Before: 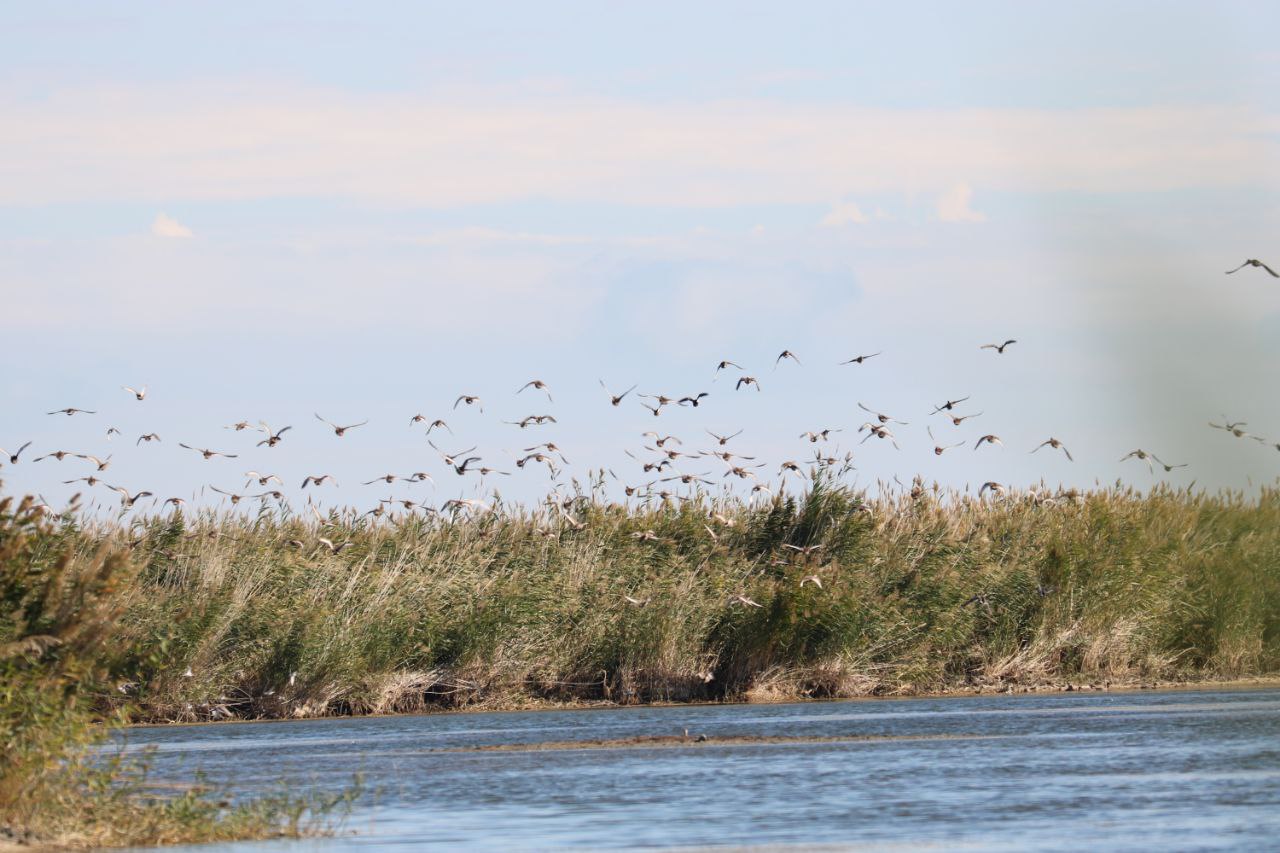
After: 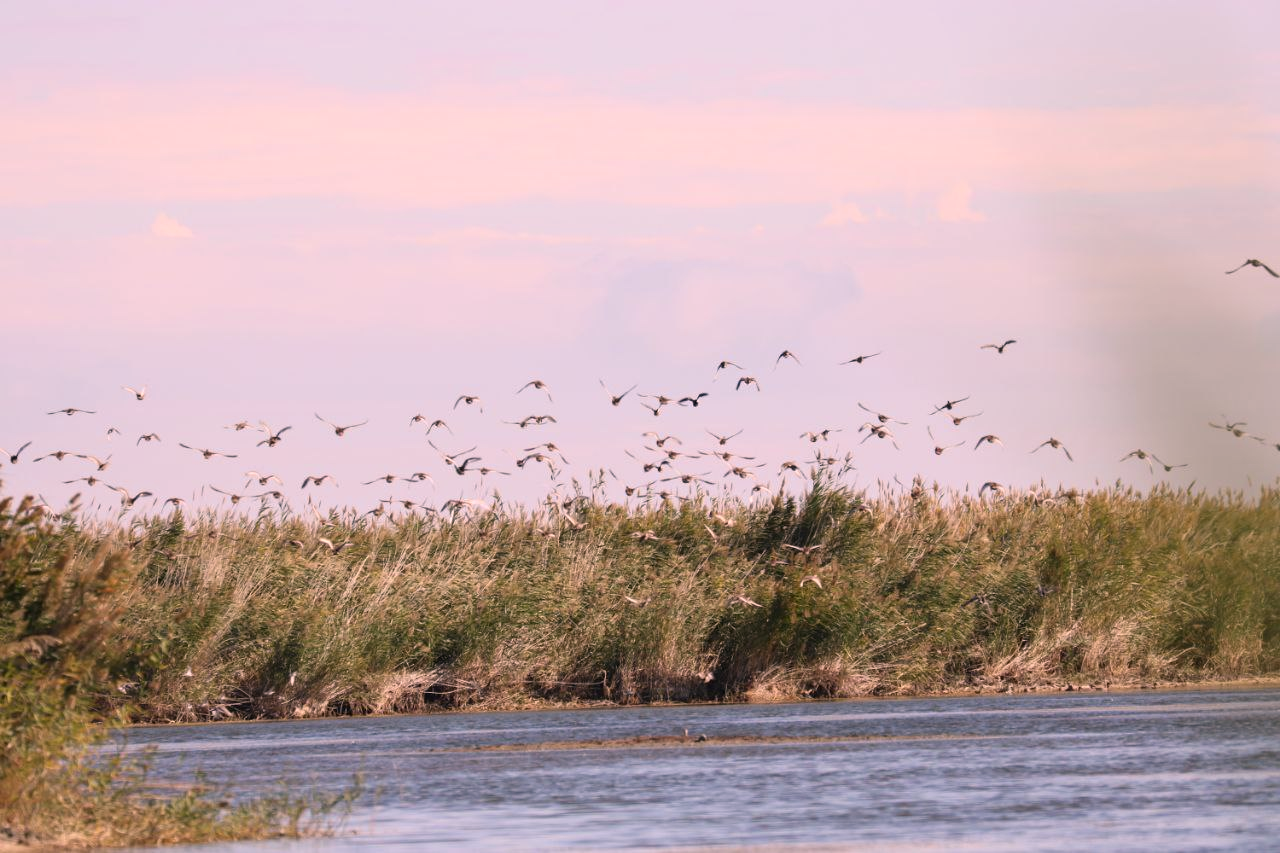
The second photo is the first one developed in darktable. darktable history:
exposure: compensate highlight preservation false
color correction: highlights a* 14.52, highlights b* 4.84
tone equalizer: on, module defaults
white balance: red 1, blue 1
